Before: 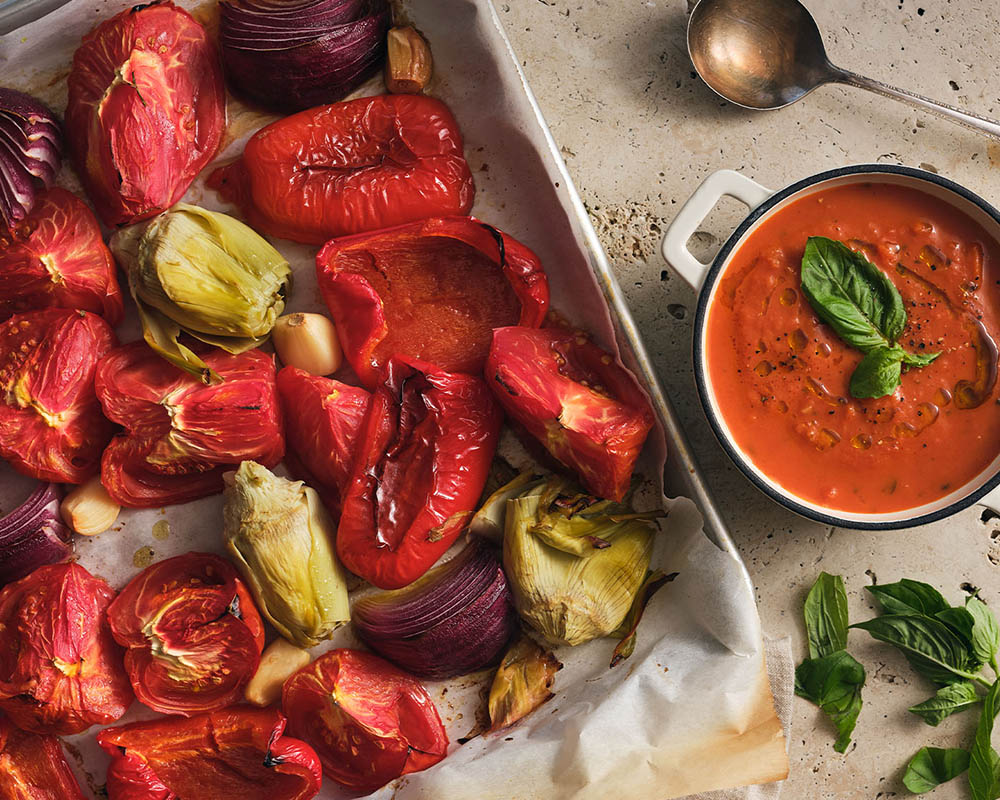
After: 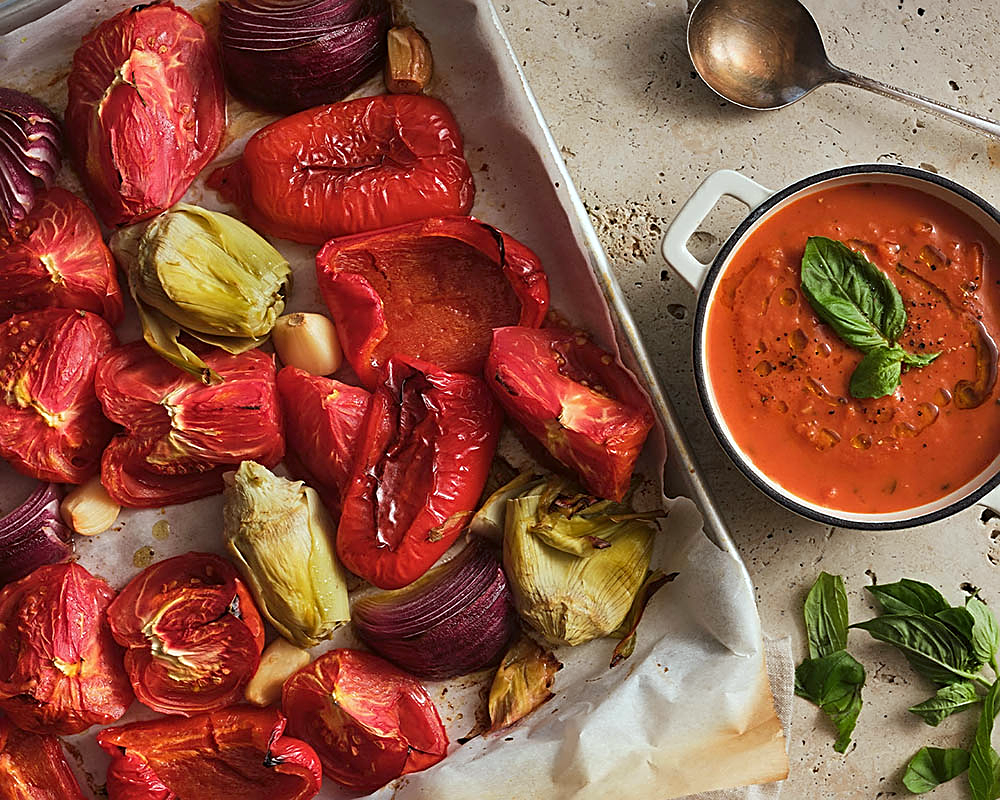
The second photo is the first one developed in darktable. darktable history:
sharpen: amount 0.6
color correction: highlights a* -4.98, highlights b* -3.76, shadows a* 3.83, shadows b* 4.08
